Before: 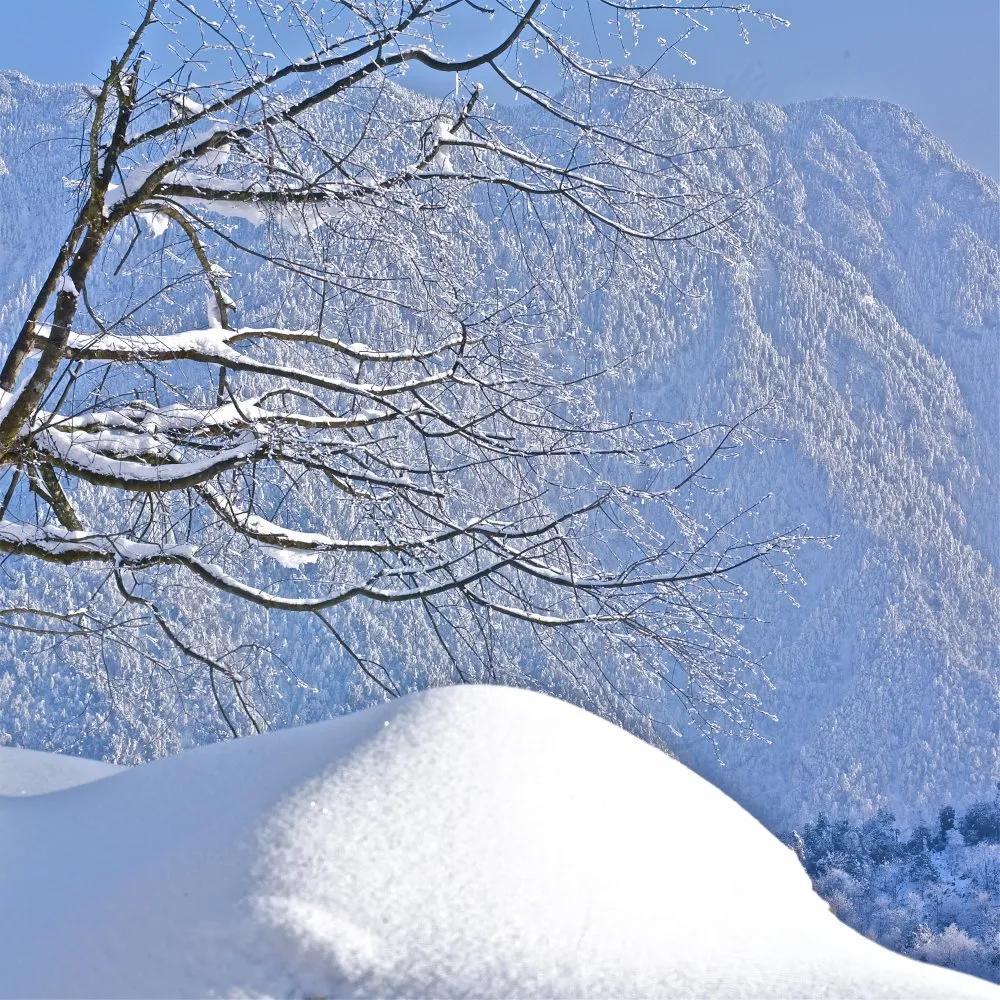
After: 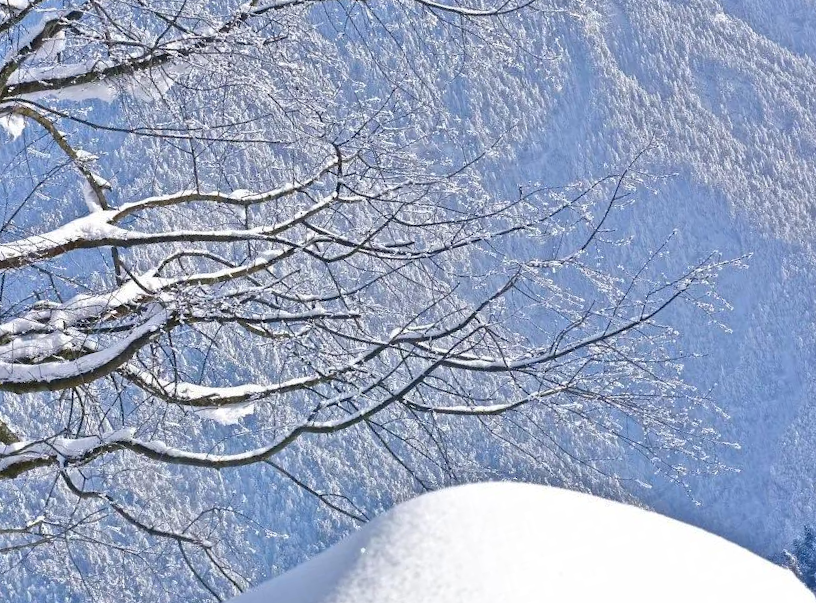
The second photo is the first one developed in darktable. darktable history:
rotate and perspective: rotation -14.8°, crop left 0.1, crop right 0.903, crop top 0.25, crop bottom 0.748
crop: left 7.598%, right 7.873%
